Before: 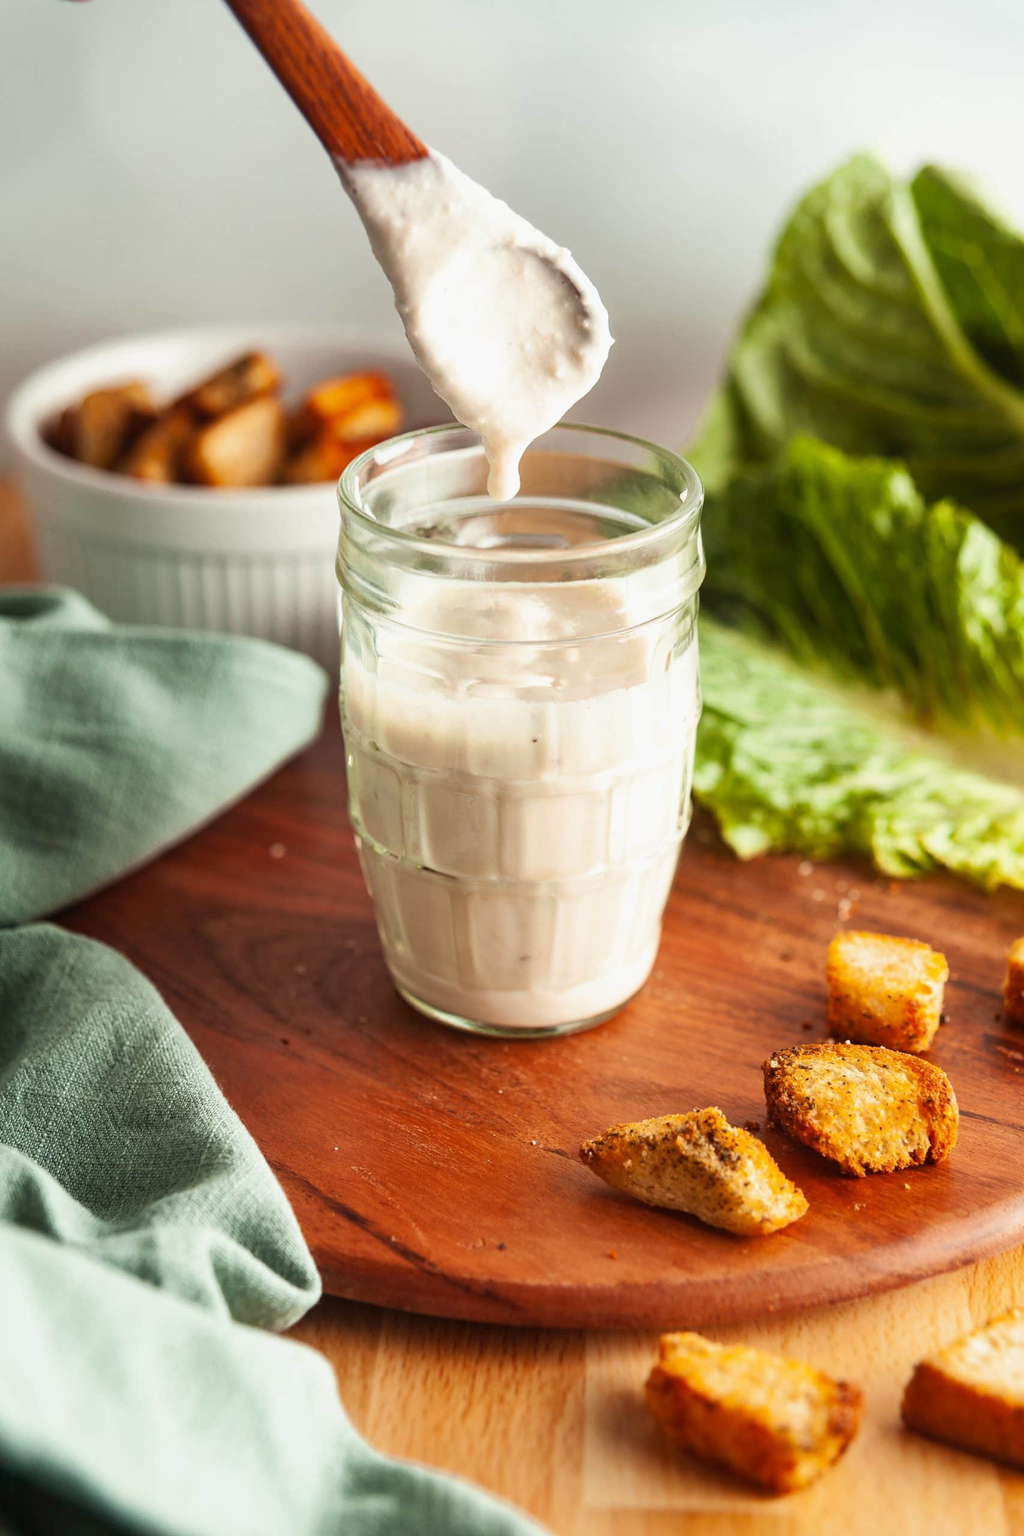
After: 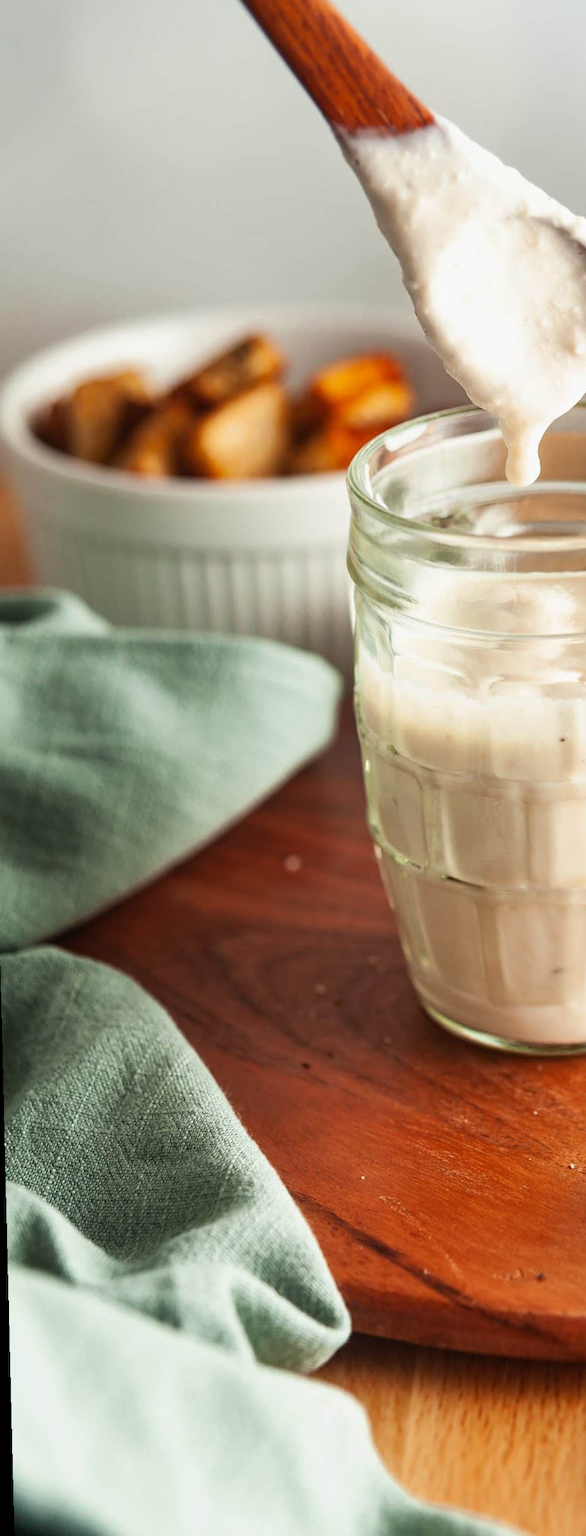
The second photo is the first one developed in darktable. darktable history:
rotate and perspective: rotation -1.42°, crop left 0.016, crop right 0.984, crop top 0.035, crop bottom 0.965
crop: left 0.587%, right 45.588%, bottom 0.086%
